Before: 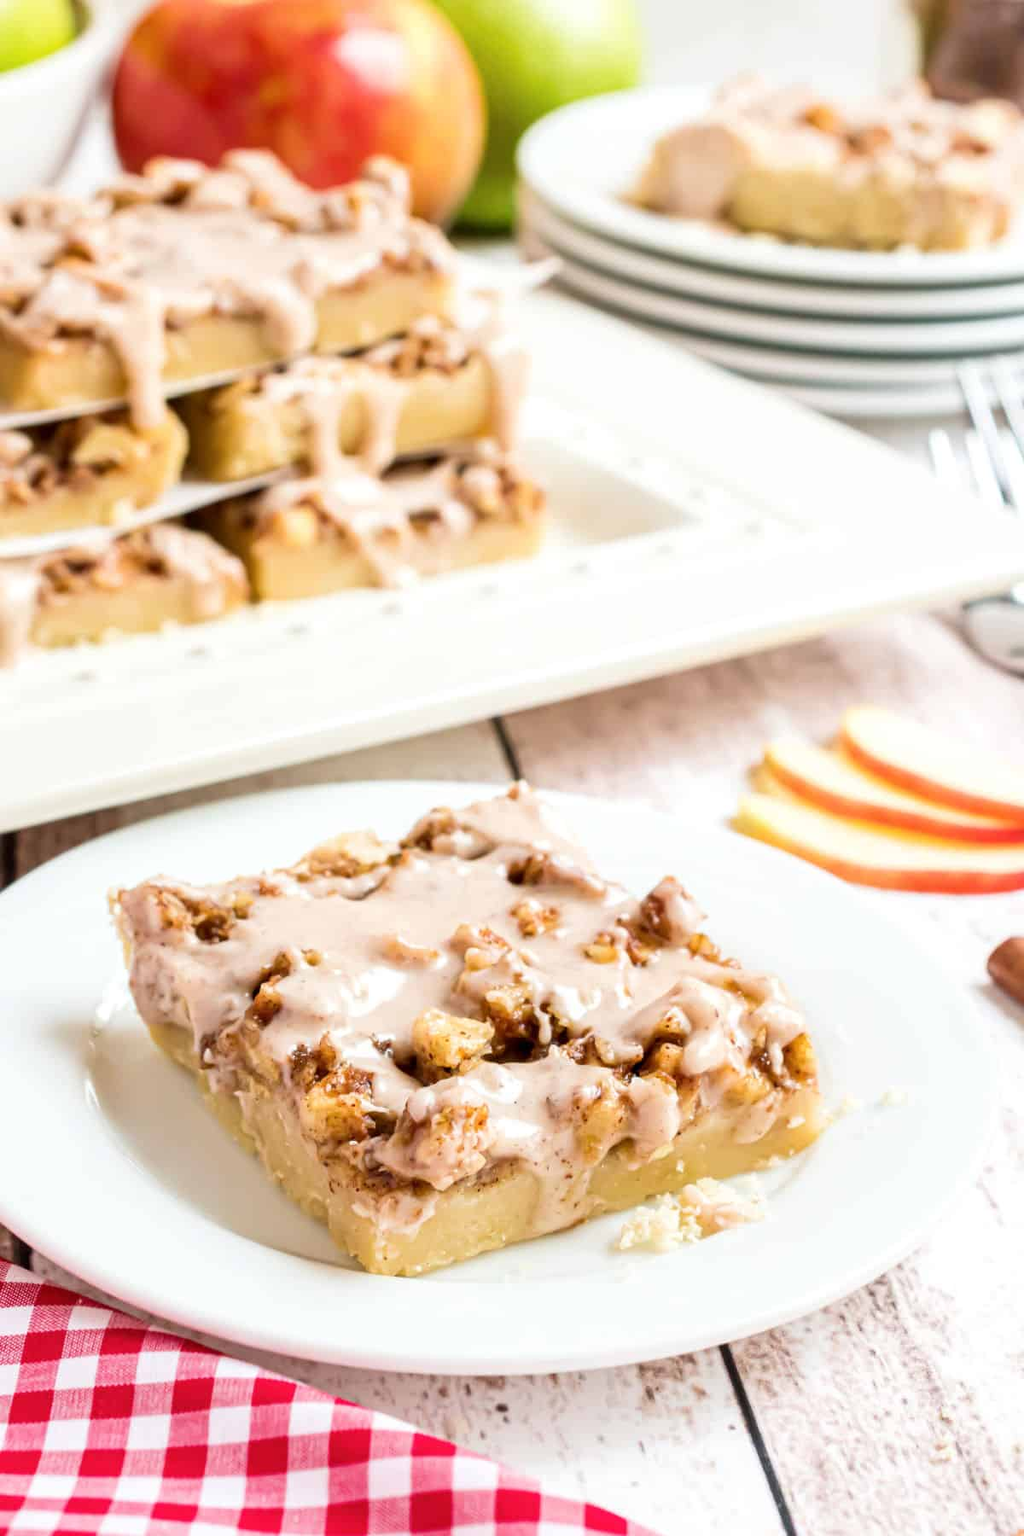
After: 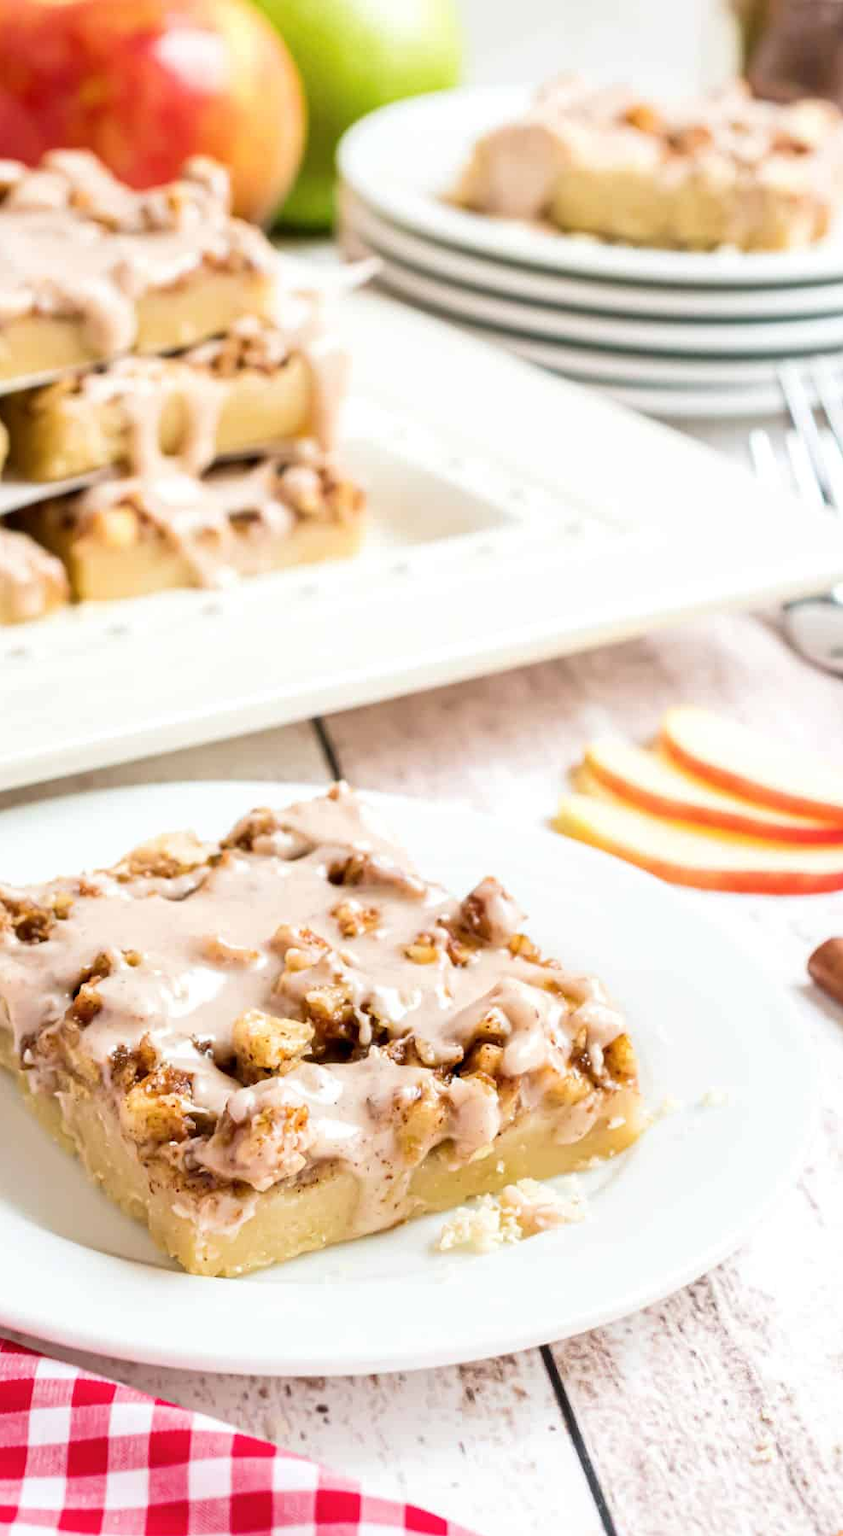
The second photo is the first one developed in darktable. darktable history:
crop: left 17.61%, bottom 0.015%
